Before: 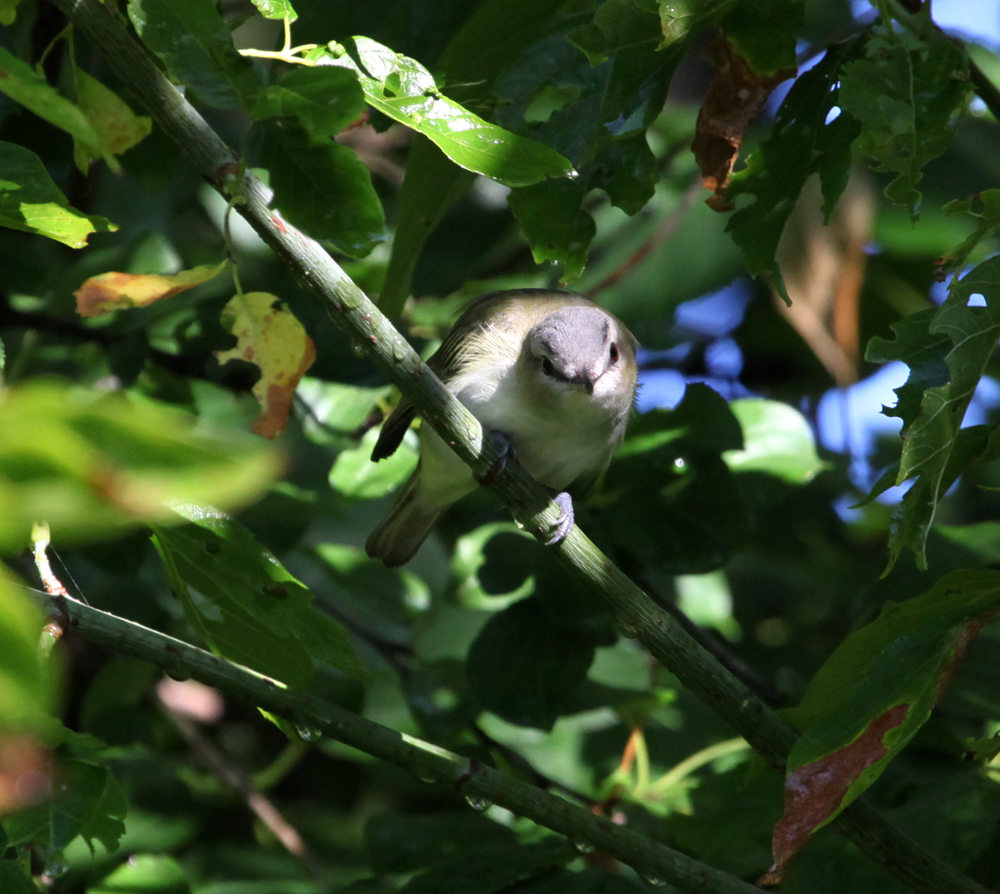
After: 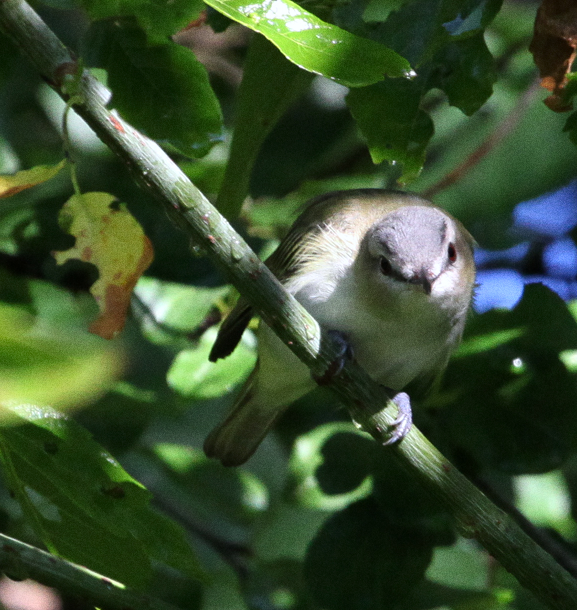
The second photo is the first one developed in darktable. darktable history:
tone equalizer: on, module defaults
crop: left 16.202%, top 11.208%, right 26.045%, bottom 20.557%
grain: coarseness 3.21 ISO
white balance: red 0.98, blue 1.034
